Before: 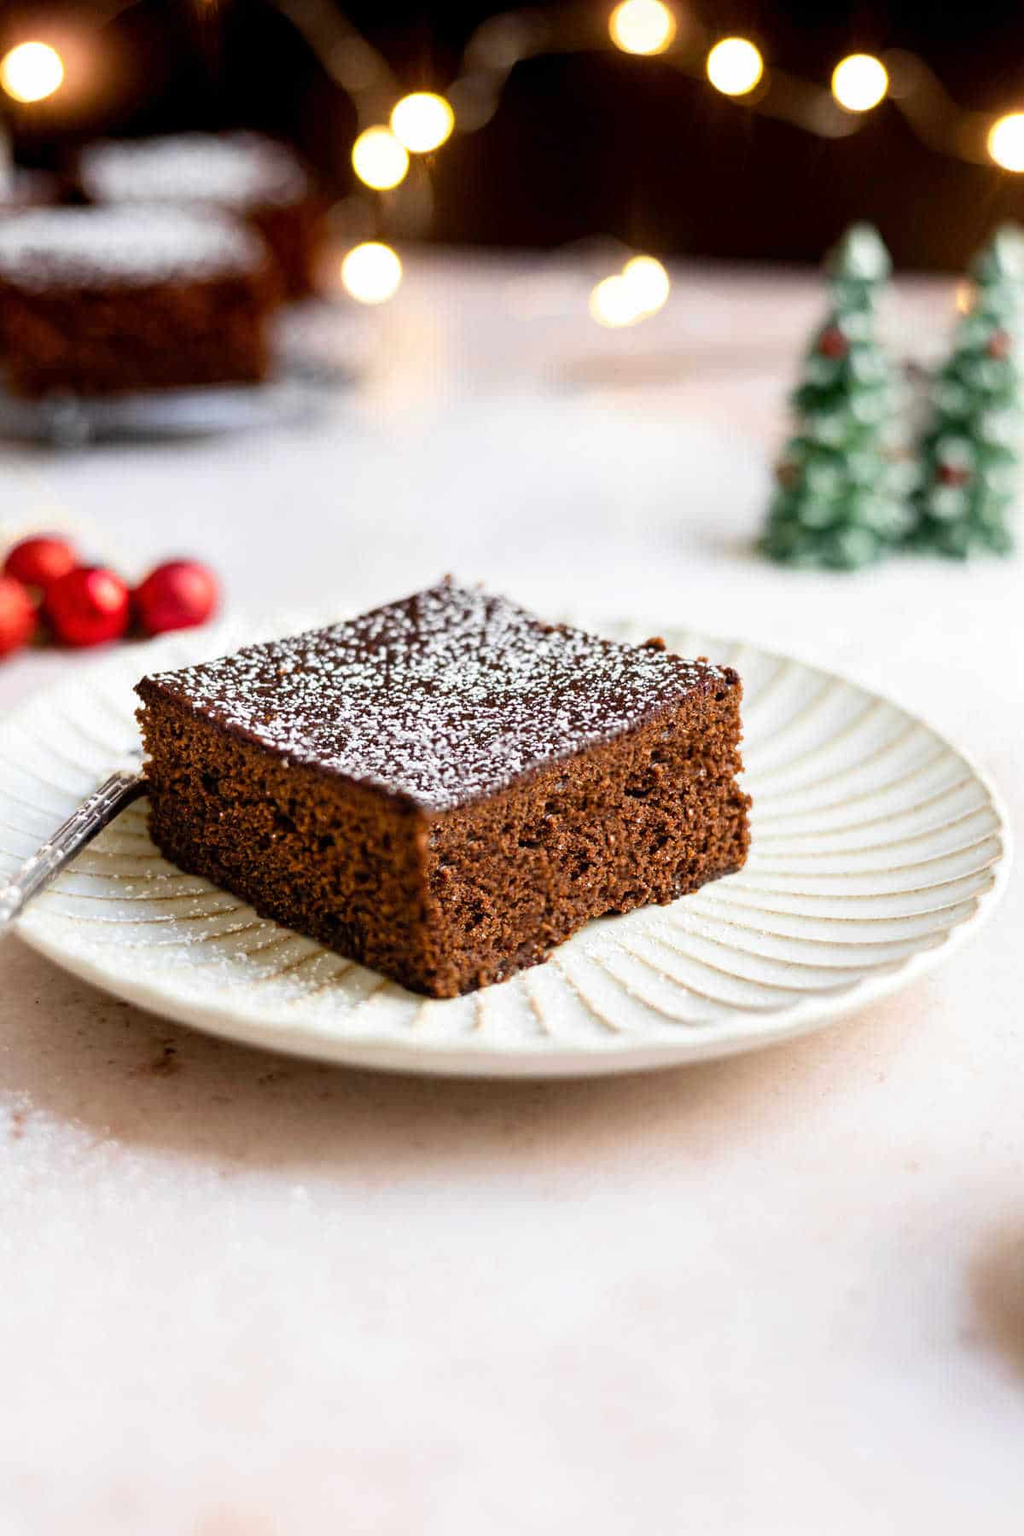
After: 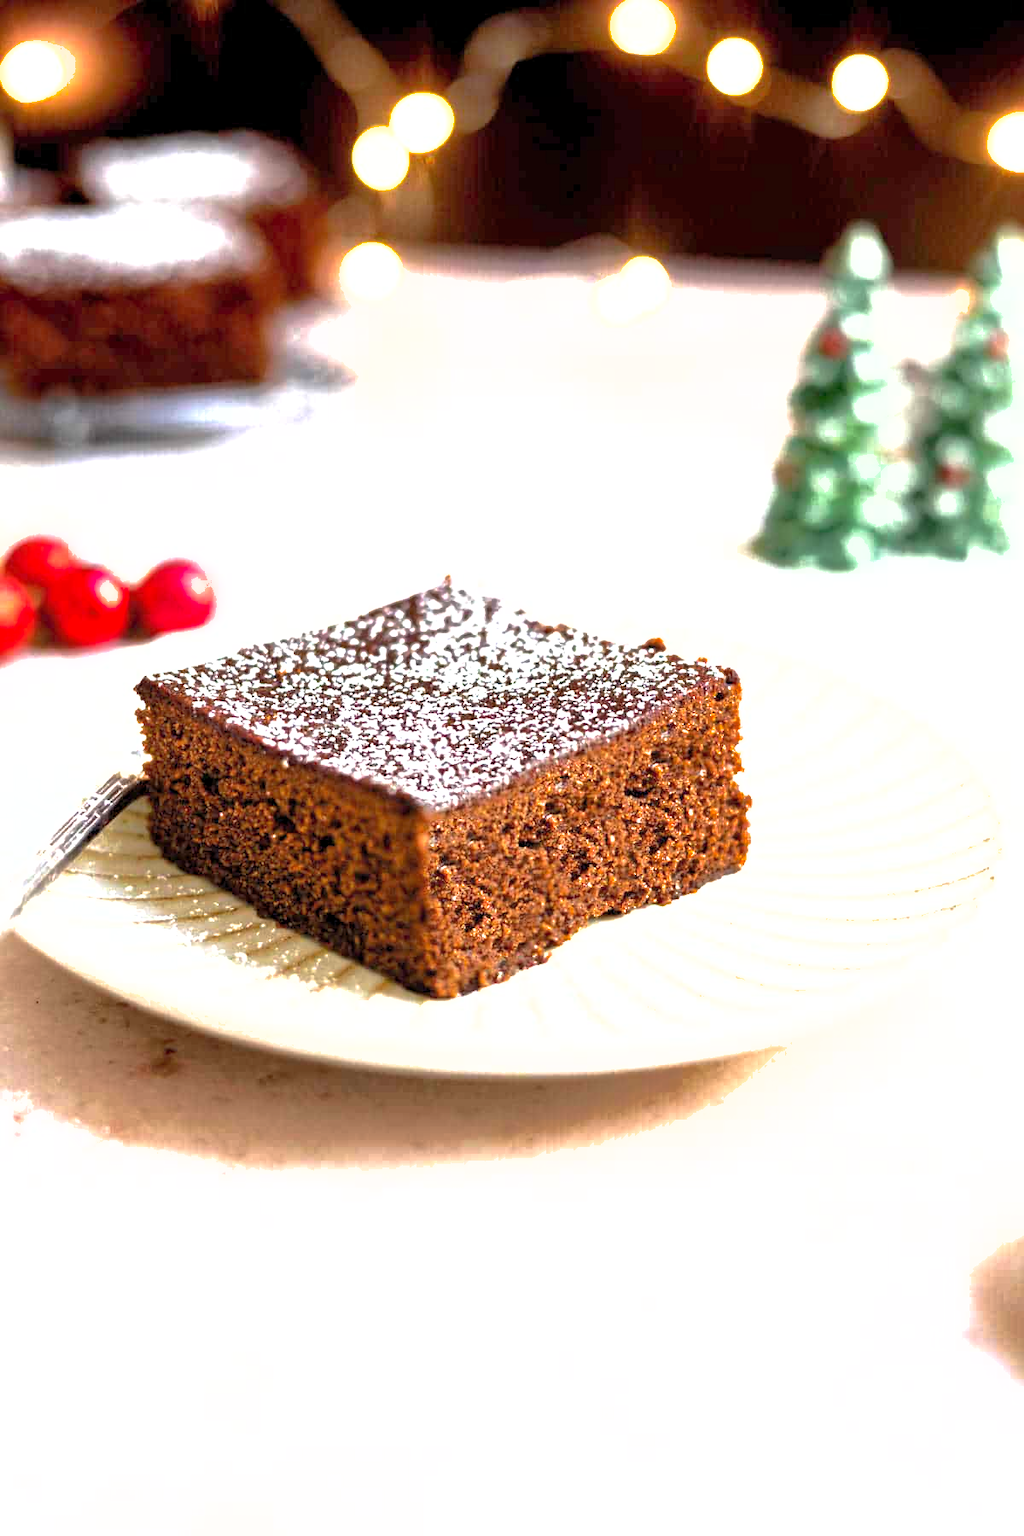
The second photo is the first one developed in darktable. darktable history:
exposure: black level correction 0, exposure 1.001 EV, compensate exposure bias true, compensate highlight preservation false
shadows and highlights: highlights color adjustment 56.27%
levels: levels [0.016, 0.484, 0.953]
